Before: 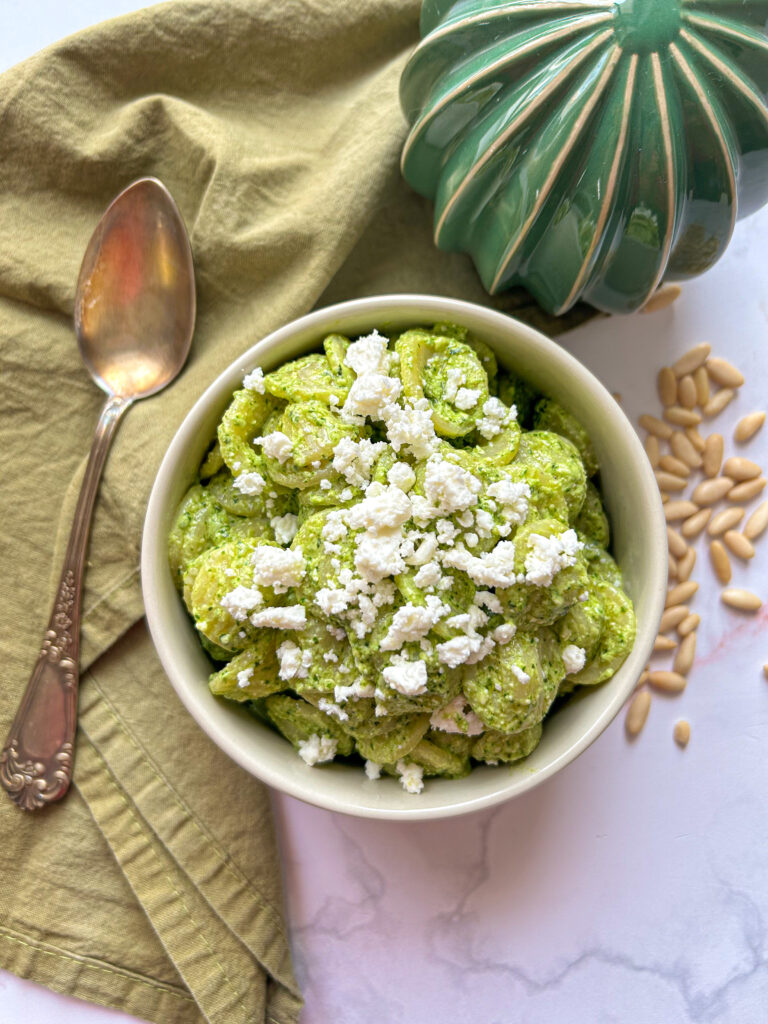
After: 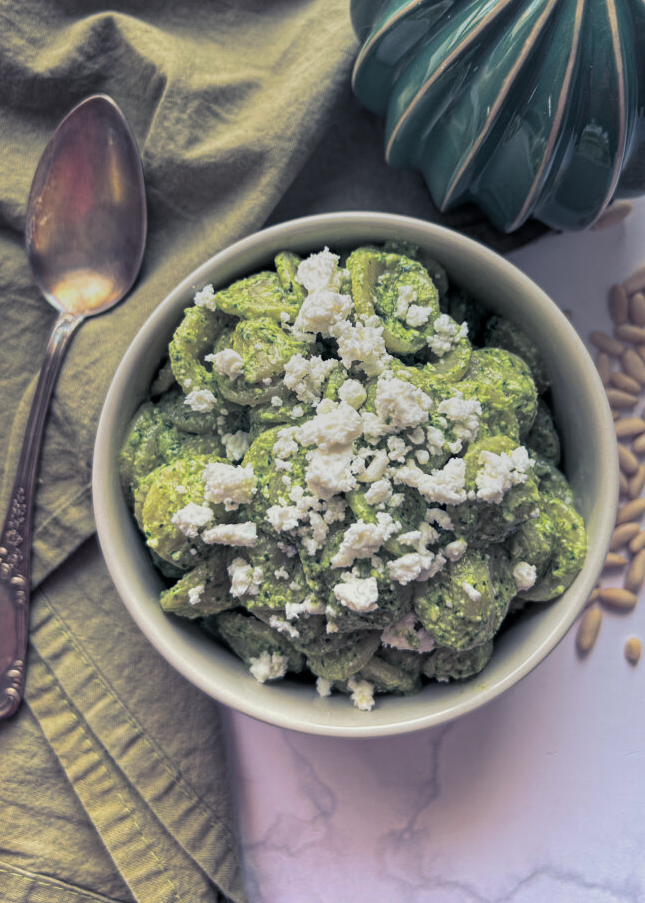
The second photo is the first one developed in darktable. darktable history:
graduated density: rotation 5.63°, offset 76.9
exposure: compensate highlight preservation false
crop: left 6.446%, top 8.188%, right 9.538%, bottom 3.548%
split-toning: shadows › hue 230.4°
